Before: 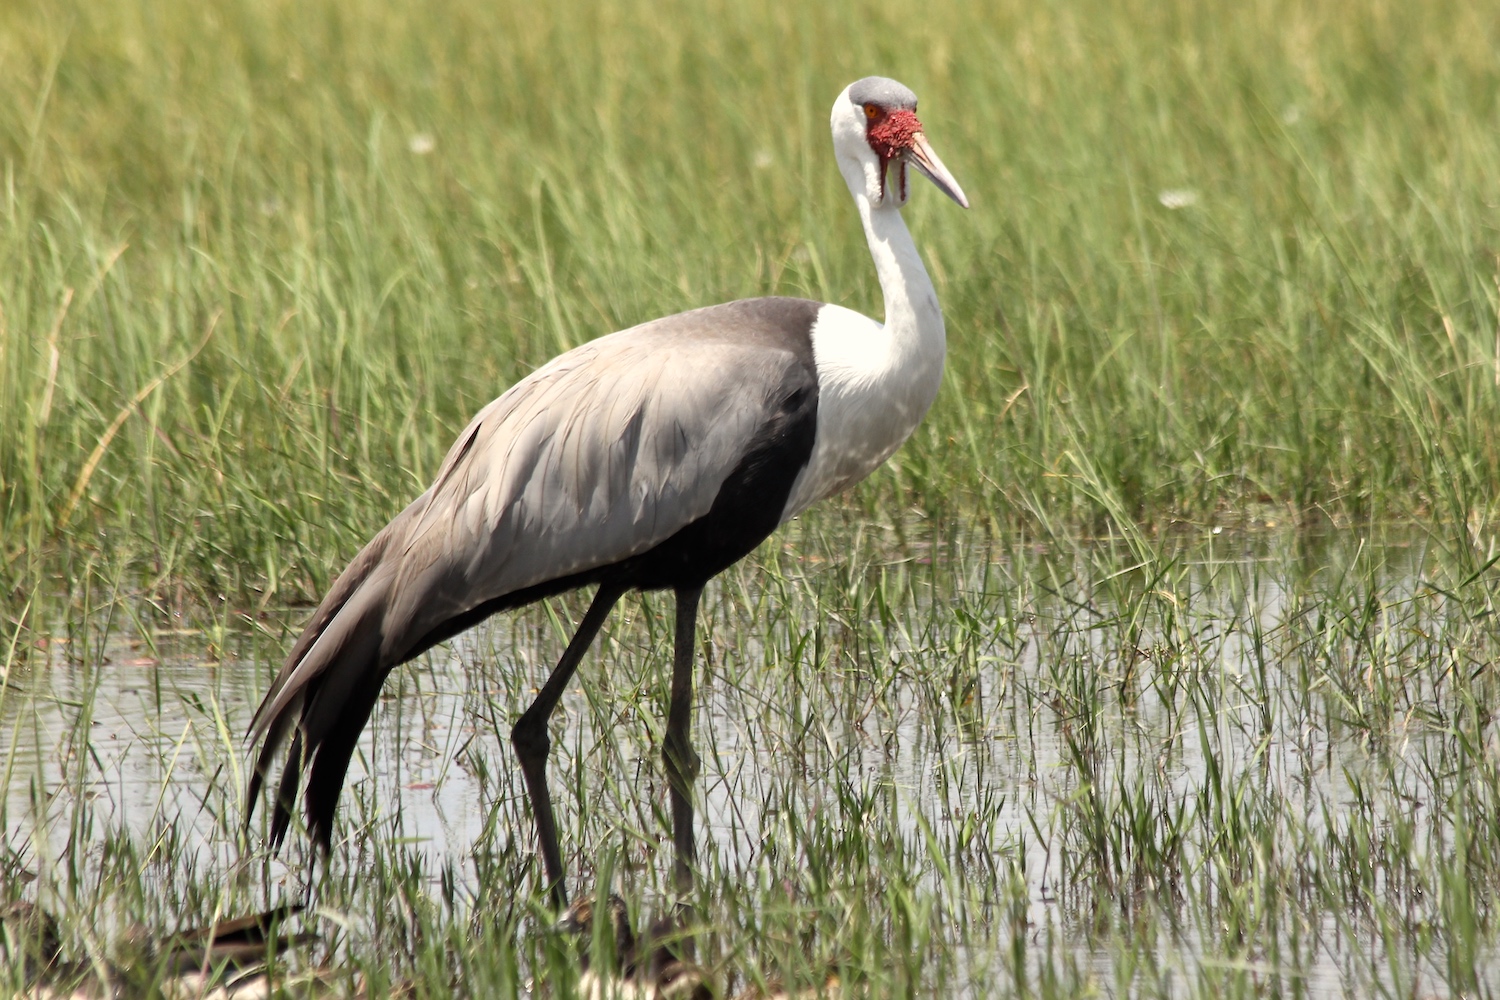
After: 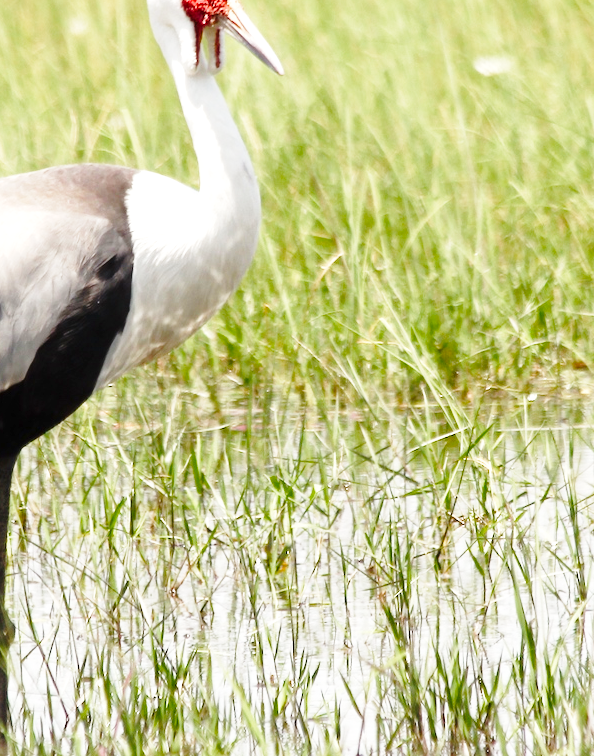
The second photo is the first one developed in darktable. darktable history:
color balance rgb: perceptual saturation grading › global saturation 20%, perceptual saturation grading › highlights -50%, perceptual saturation grading › shadows 30%, perceptual brilliance grading › global brilliance 10%, perceptual brilliance grading › shadows 15%
crop: left 45.721%, top 13.393%, right 14.118%, bottom 10.01%
base curve: curves: ch0 [(0, 0) (0.028, 0.03) (0.121, 0.232) (0.46, 0.748) (0.859, 0.968) (1, 1)], preserve colors none
